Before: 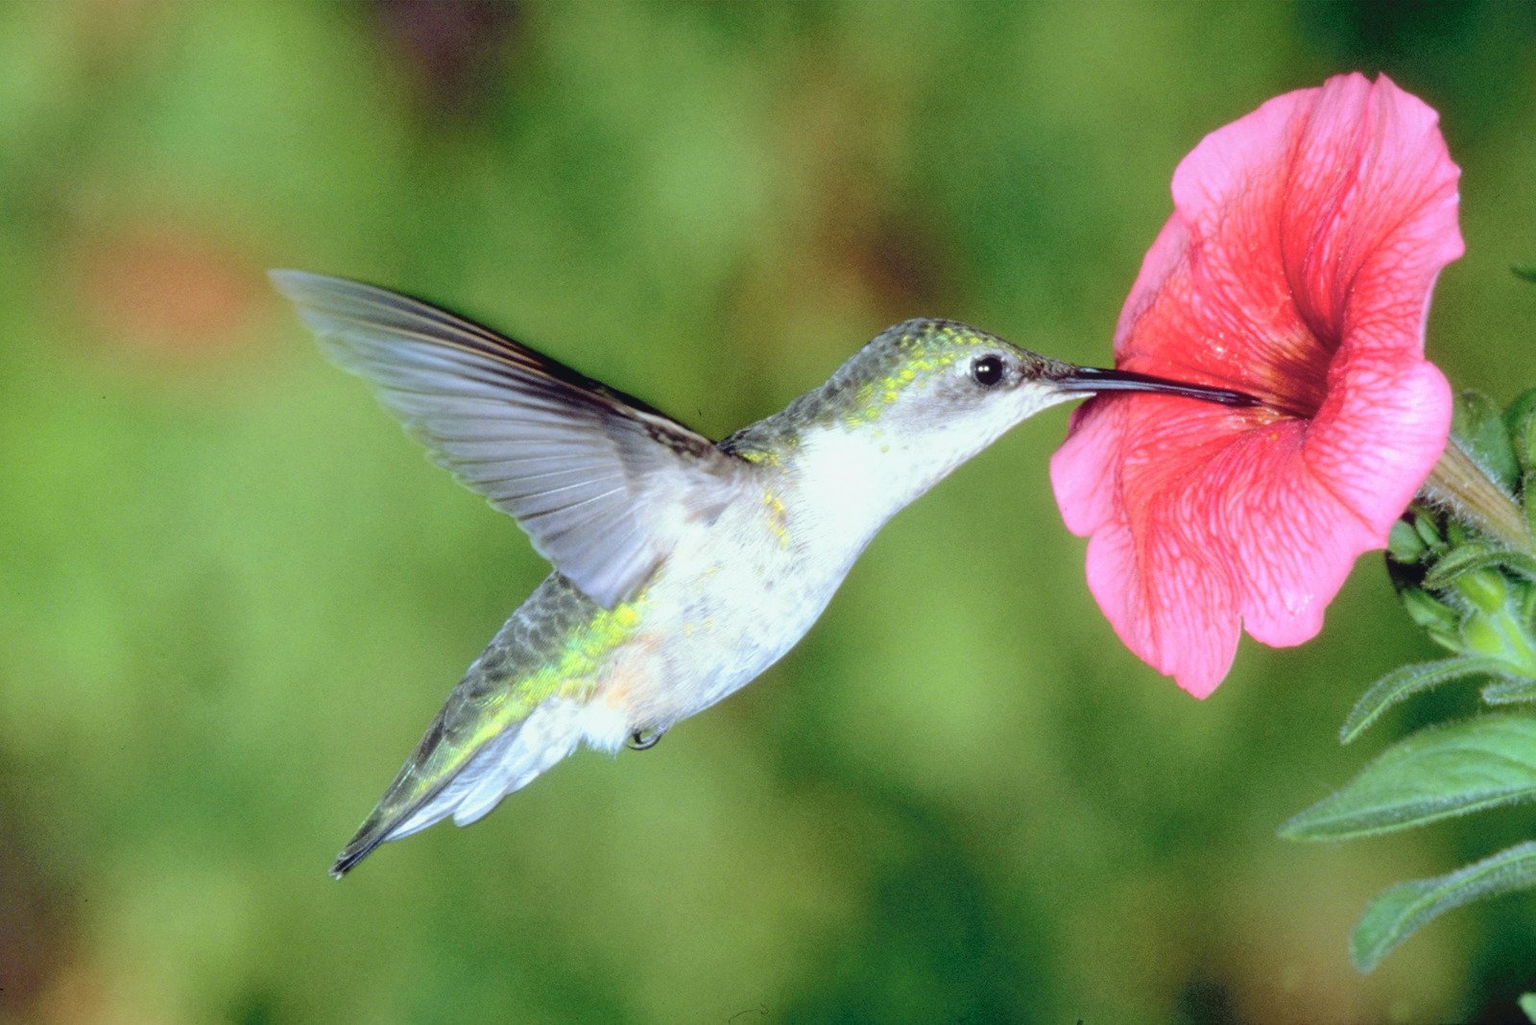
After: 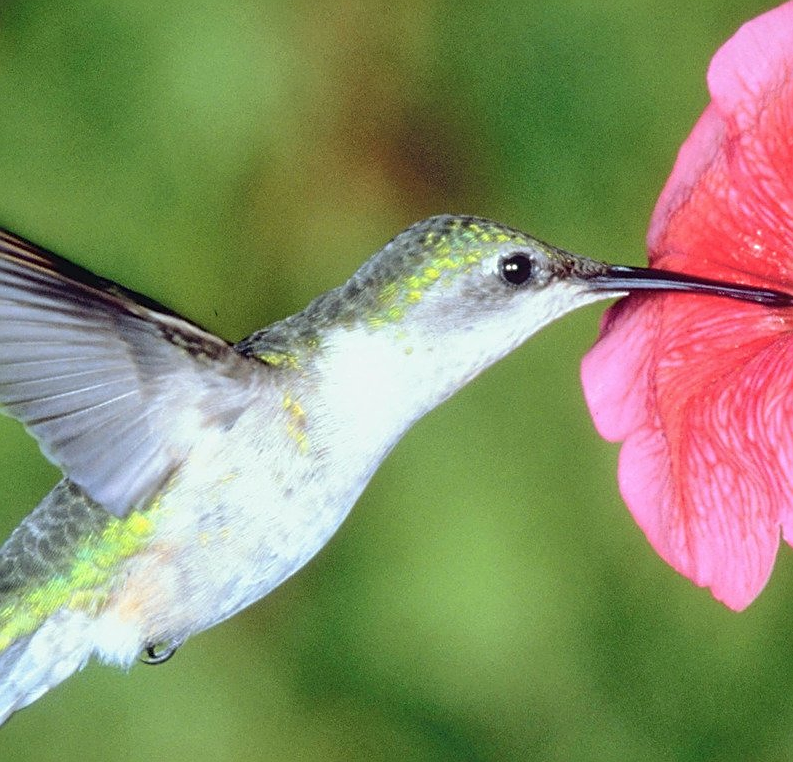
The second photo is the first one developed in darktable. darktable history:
shadows and highlights: shadows 37.27, highlights -28.18, soften with gaussian
crop: left 32.075%, top 10.976%, right 18.355%, bottom 17.596%
sharpen: on, module defaults
